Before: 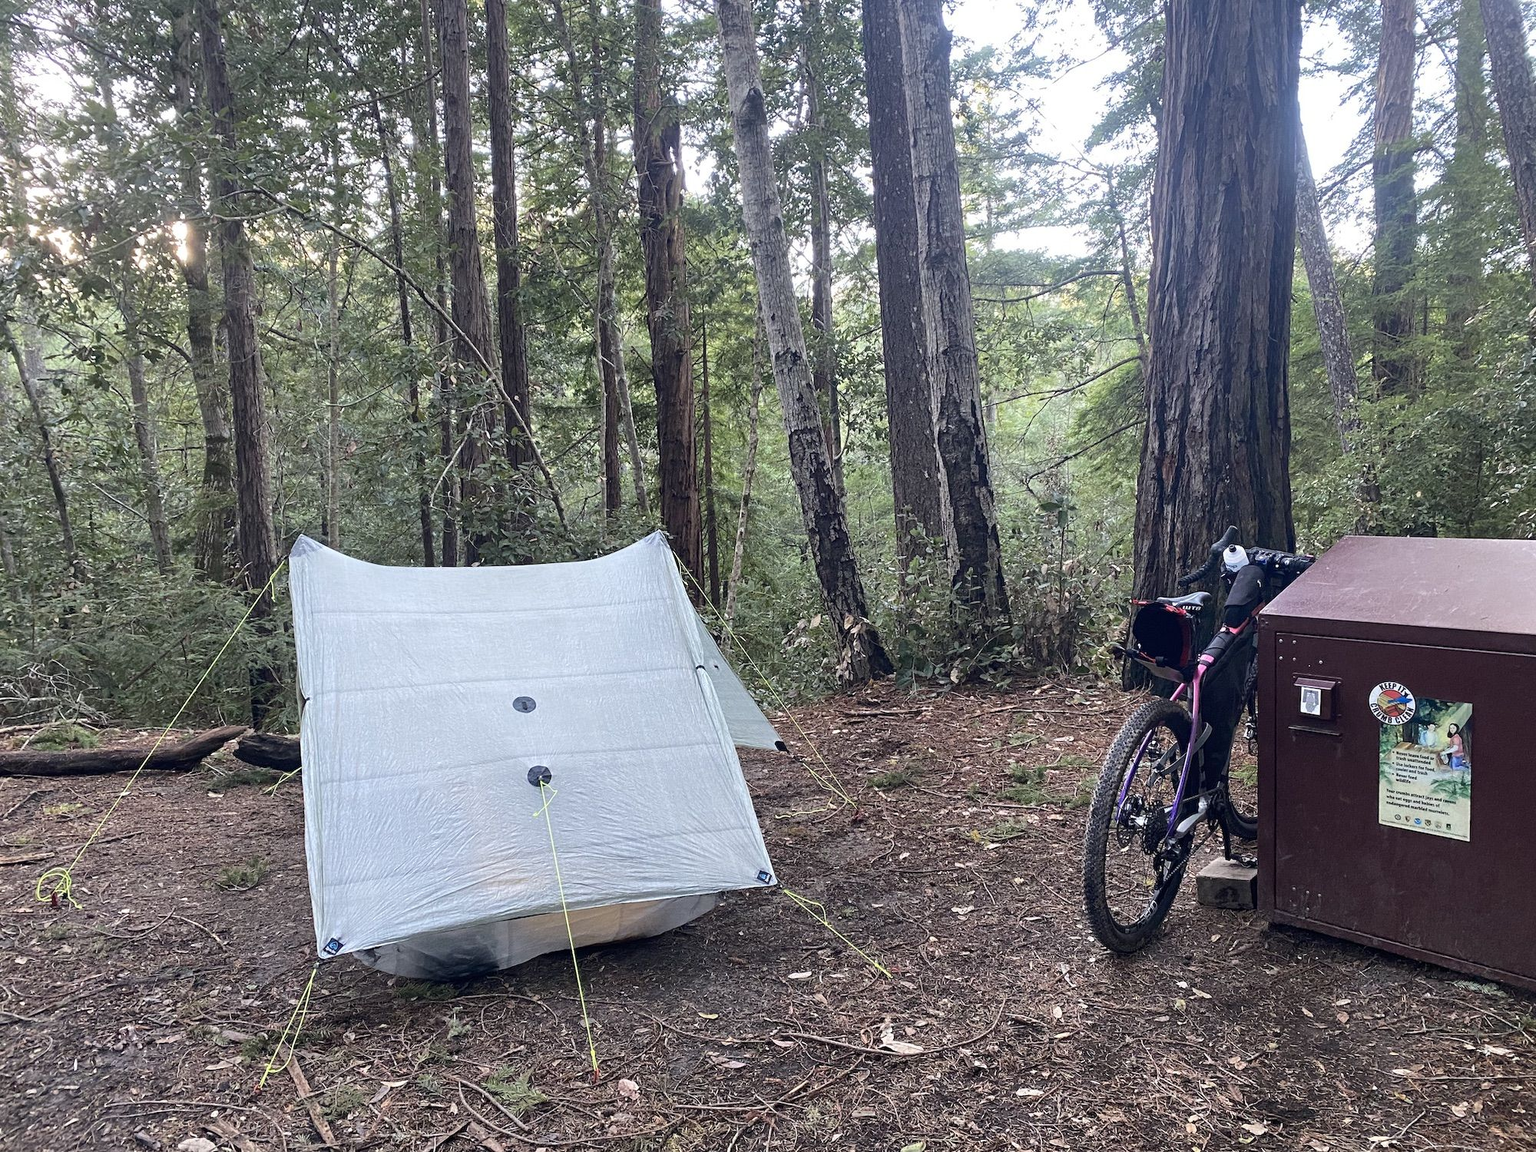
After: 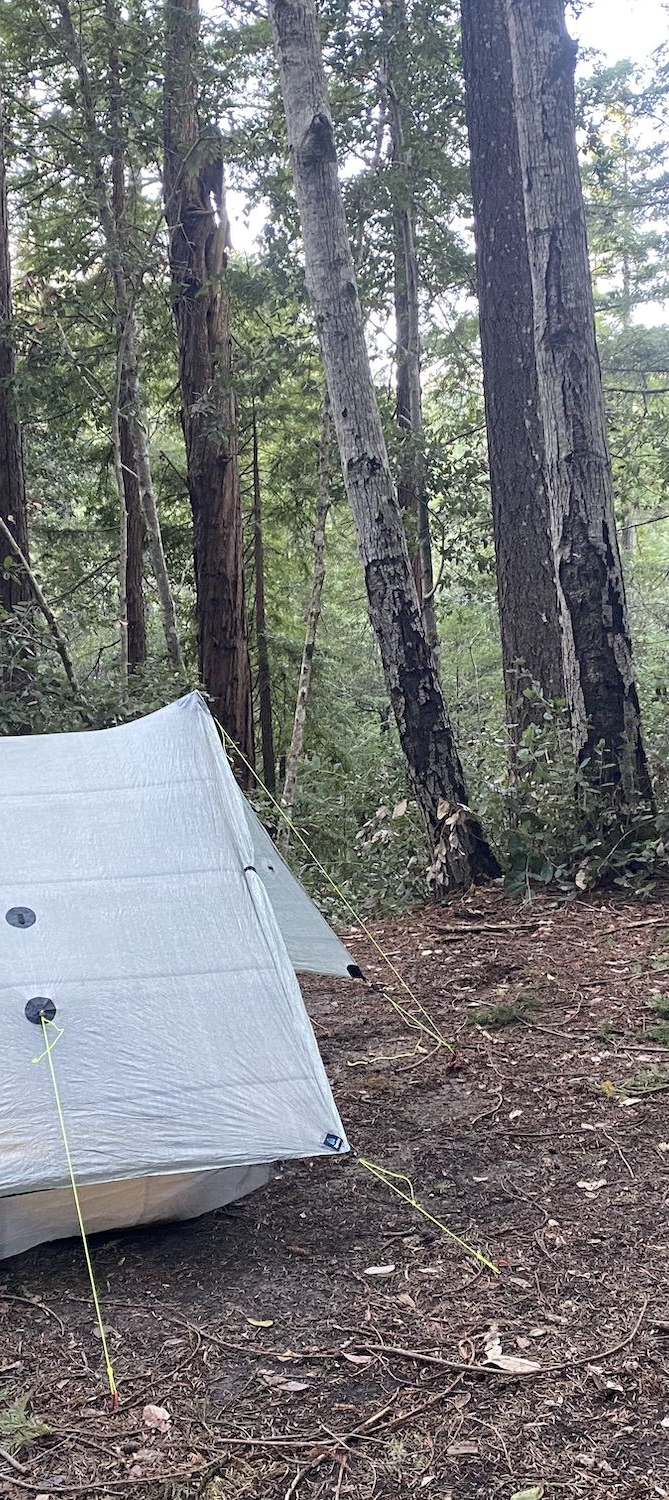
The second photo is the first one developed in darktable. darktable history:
tone equalizer: mask exposure compensation -0.502 EV
crop: left 33.112%, right 33.415%
